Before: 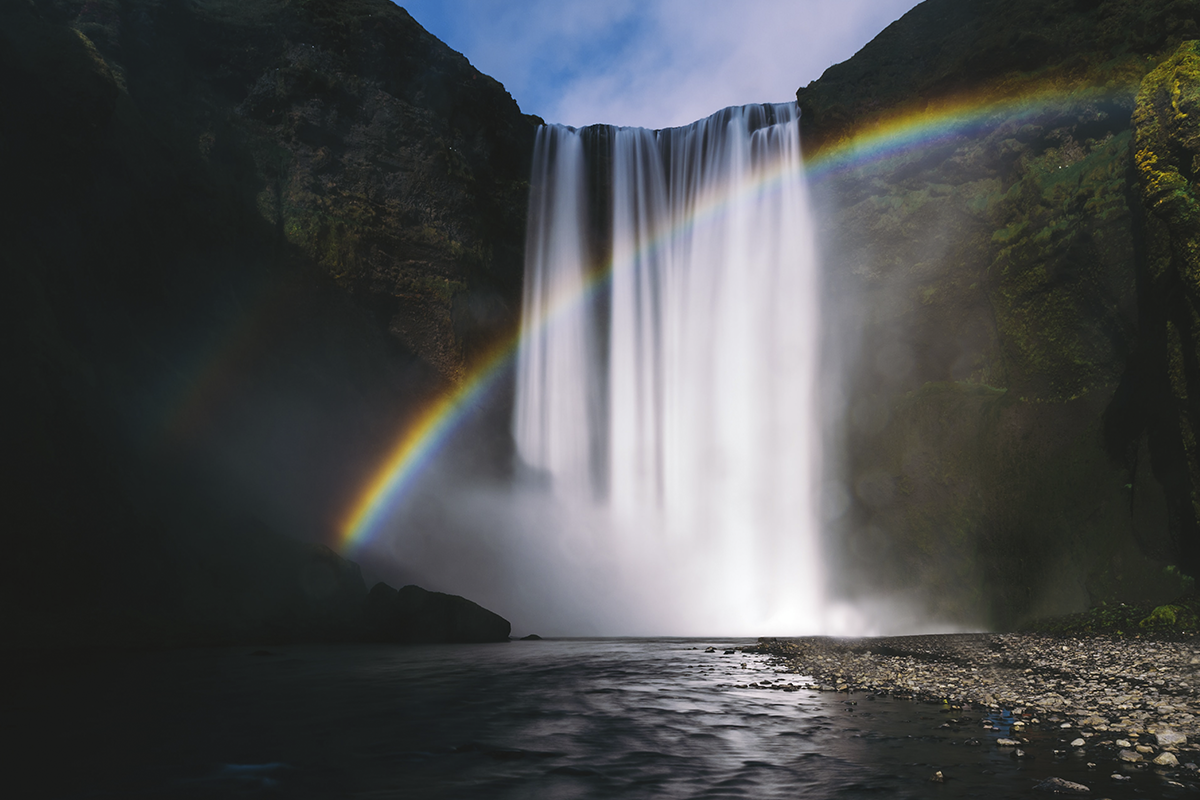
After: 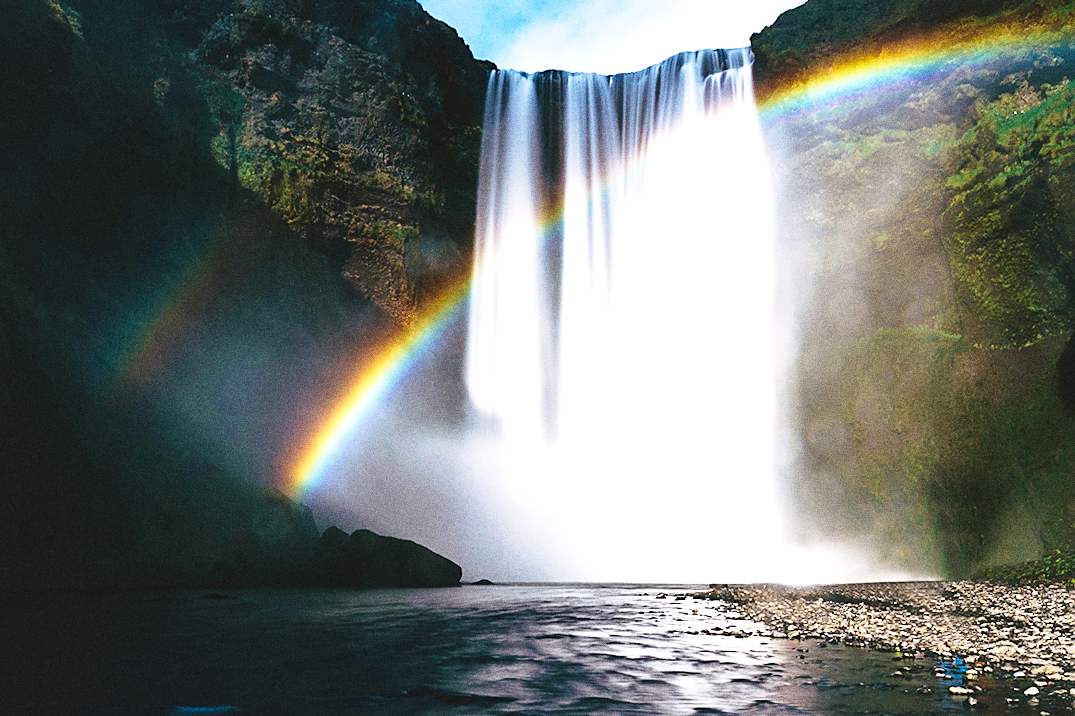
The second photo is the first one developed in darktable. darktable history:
rotate and perspective: rotation 0.192°, lens shift (horizontal) -0.015, crop left 0.005, crop right 0.996, crop top 0.006, crop bottom 0.99
velvia: strength 27%
grain: coarseness 0.09 ISO, strength 40%
crop: left 3.305%, top 6.436%, right 6.389%, bottom 3.258%
local contrast: mode bilateral grid, contrast 20, coarseness 100, detail 150%, midtone range 0.2
exposure: black level correction 0, exposure 1.015 EV, compensate exposure bias true, compensate highlight preservation false
sharpen: on, module defaults
base curve: curves: ch0 [(0, 0) (0.028, 0.03) (0.121, 0.232) (0.46, 0.748) (0.859, 0.968) (1, 1)], preserve colors none
